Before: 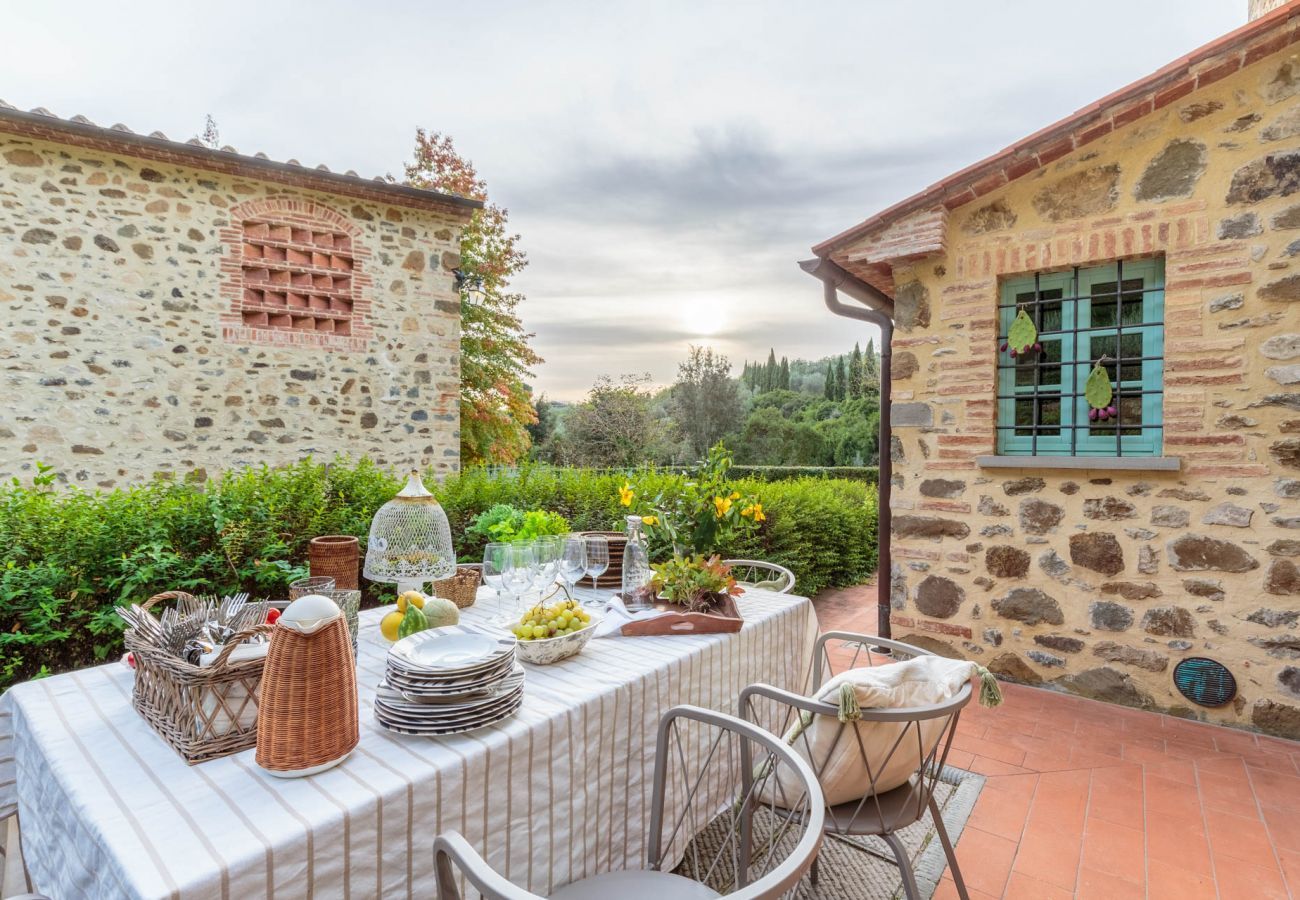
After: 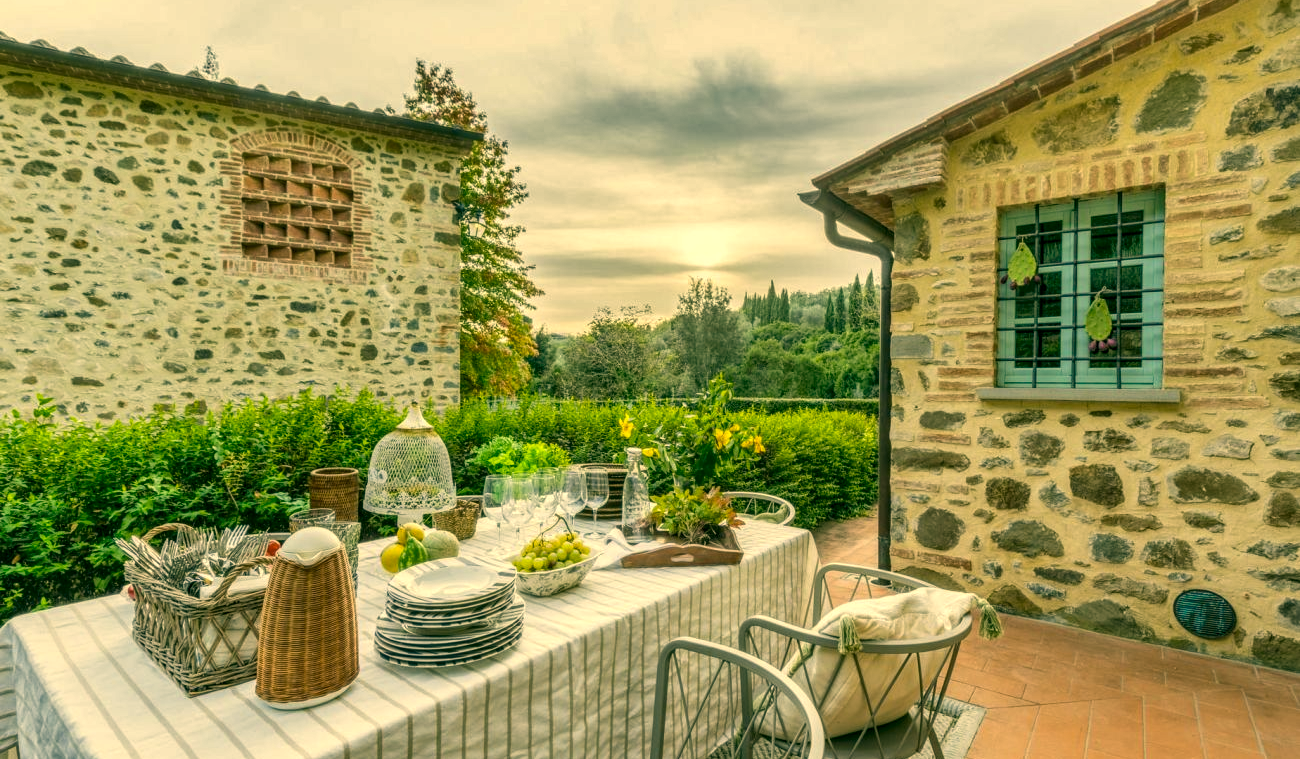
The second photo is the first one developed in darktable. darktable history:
color correction: highlights a* 5.66, highlights b* 33.21, shadows a* -25.34, shadows b* 3.82
tone equalizer: -8 EV 0.038 EV
crop: top 7.566%, bottom 8.025%
local contrast: detail 130%
contrast brightness saturation: saturation -0.055
shadows and highlights: soften with gaussian
